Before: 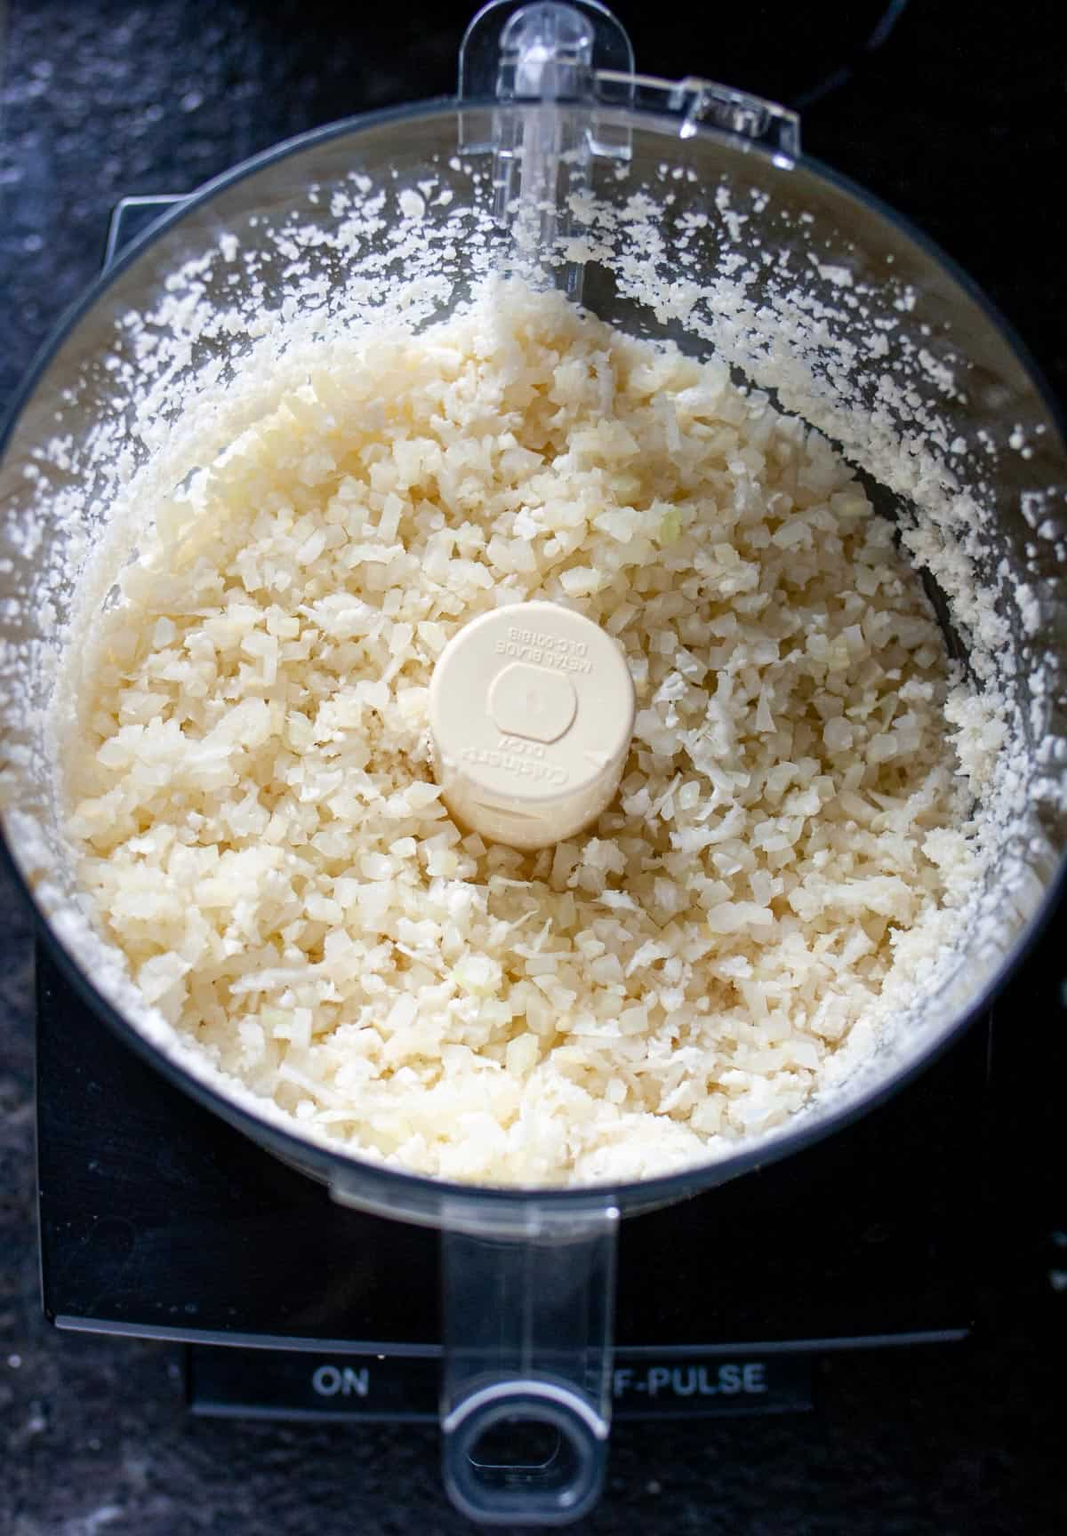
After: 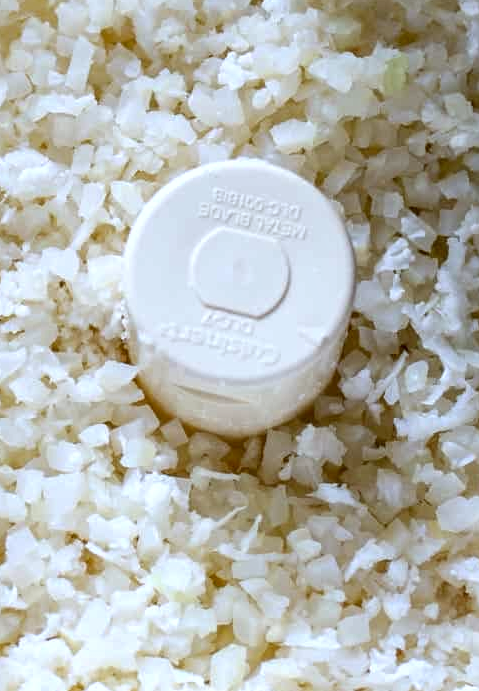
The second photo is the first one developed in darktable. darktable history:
crop: left 30%, top 30%, right 30%, bottom 30%
white balance: red 0.926, green 1.003, blue 1.133
local contrast: detail 130%
